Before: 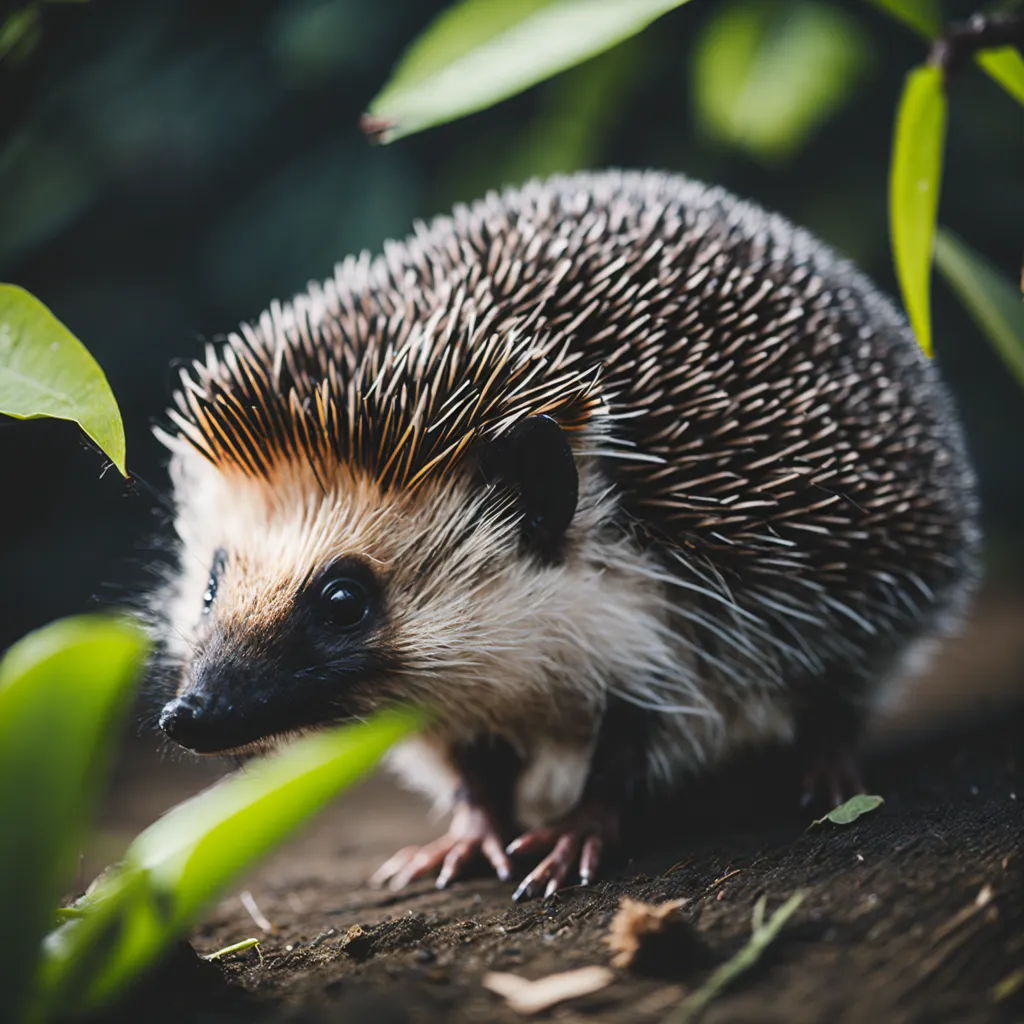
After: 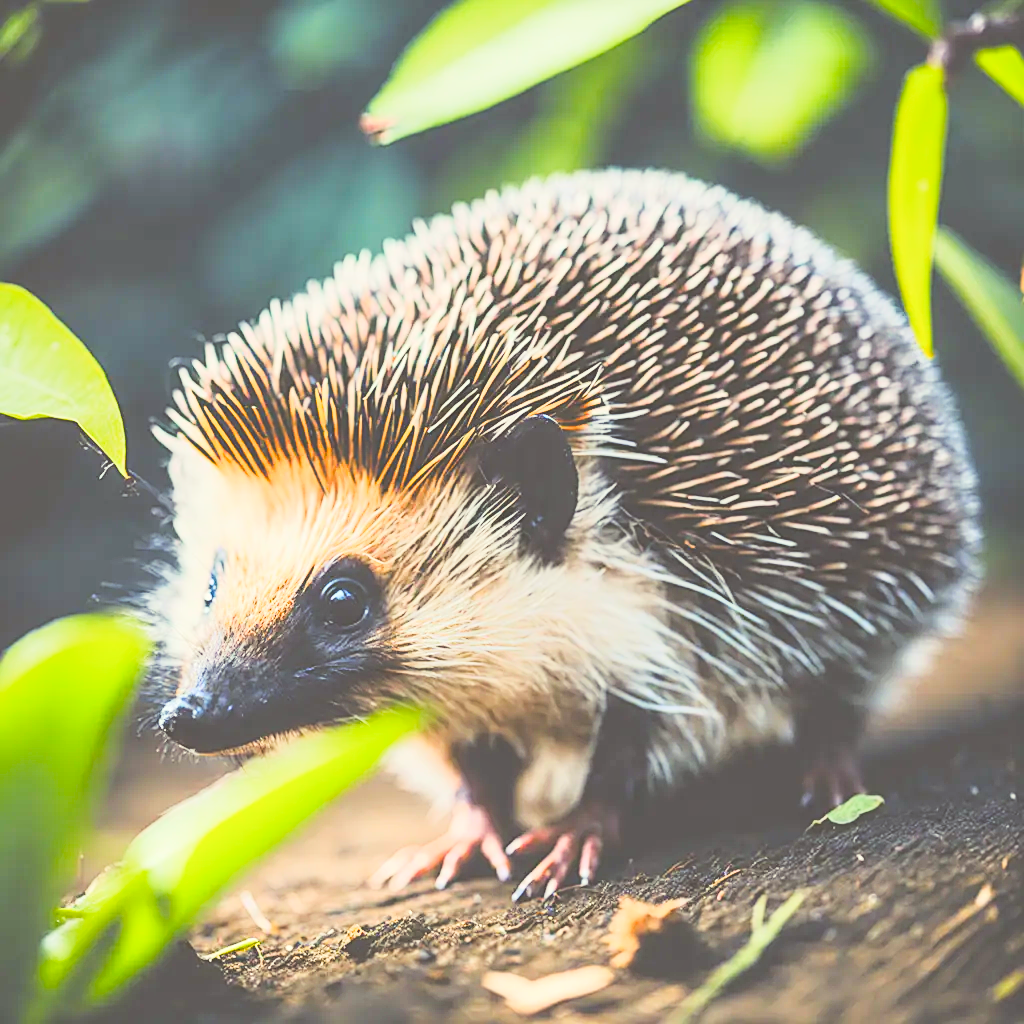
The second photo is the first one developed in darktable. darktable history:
color balance: lift [1.004, 1.002, 1.002, 0.998], gamma [1, 1.007, 1.002, 0.993], gain [1, 0.977, 1.013, 1.023], contrast -3.64%
color balance rgb: shadows lift › chroma 3%, shadows lift › hue 280.8°, power › hue 330°, highlights gain › chroma 3%, highlights gain › hue 75.6°, global offset › luminance 2%, perceptual saturation grading › global saturation 20%, perceptual saturation grading › highlights -25%, perceptual saturation grading › shadows 50%, global vibrance 20.33%
sharpen: on, module defaults
tone curve: curves: ch0 [(0, 0.026) (0.146, 0.158) (0.272, 0.34) (0.434, 0.625) (0.676, 0.871) (0.994, 0.955)], color space Lab, linked channels, preserve colors none
local contrast: detail 110%
exposure: black level correction -0.005, exposure 1 EV, compensate highlight preservation false
